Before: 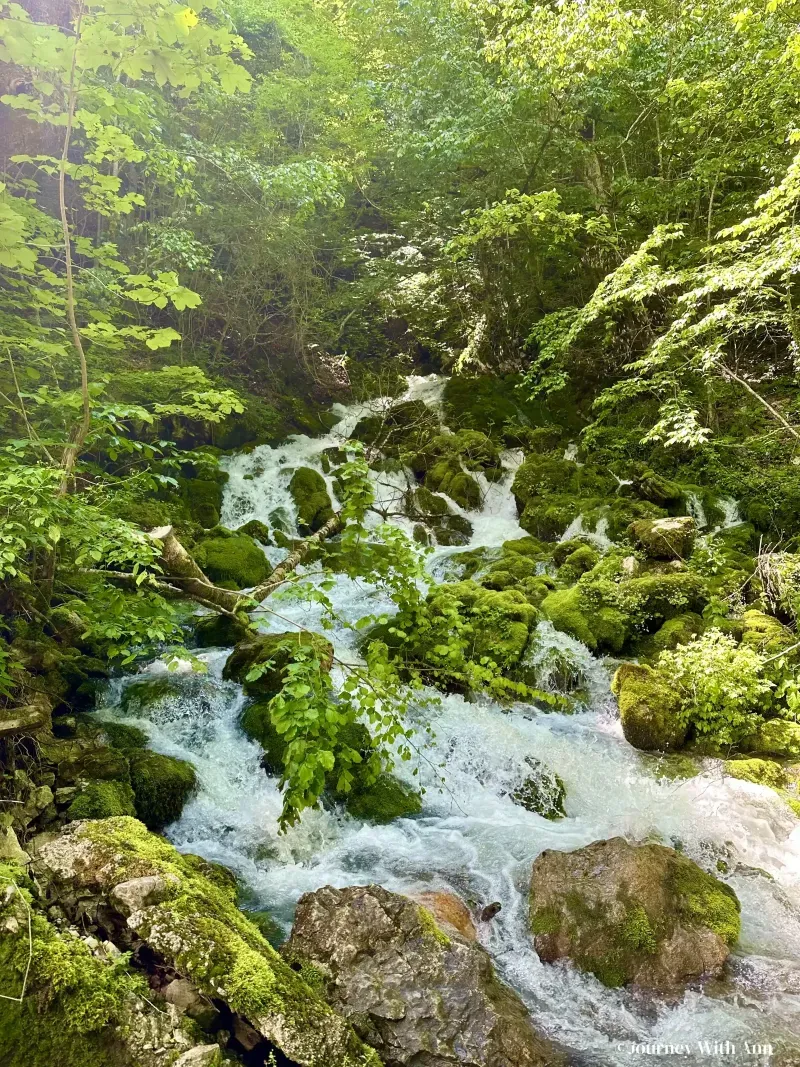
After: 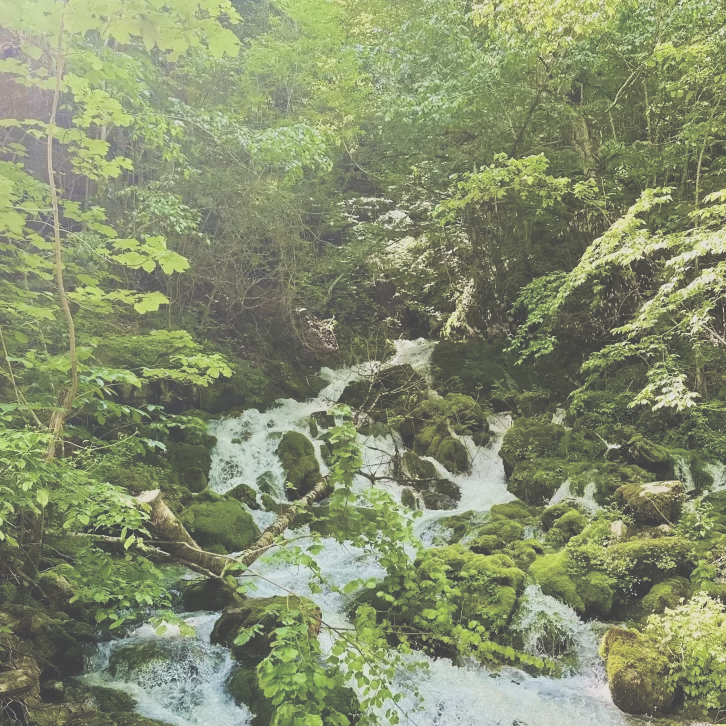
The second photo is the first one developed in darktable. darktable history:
crop: left 1.513%, top 3.392%, right 7.622%, bottom 28.49%
filmic rgb: black relative exposure -5.05 EV, white relative exposure 3.96 EV, hardness 2.88, contrast 1.296, highlights saturation mix -28.52%
exposure: black level correction -0.086, compensate highlight preservation false
